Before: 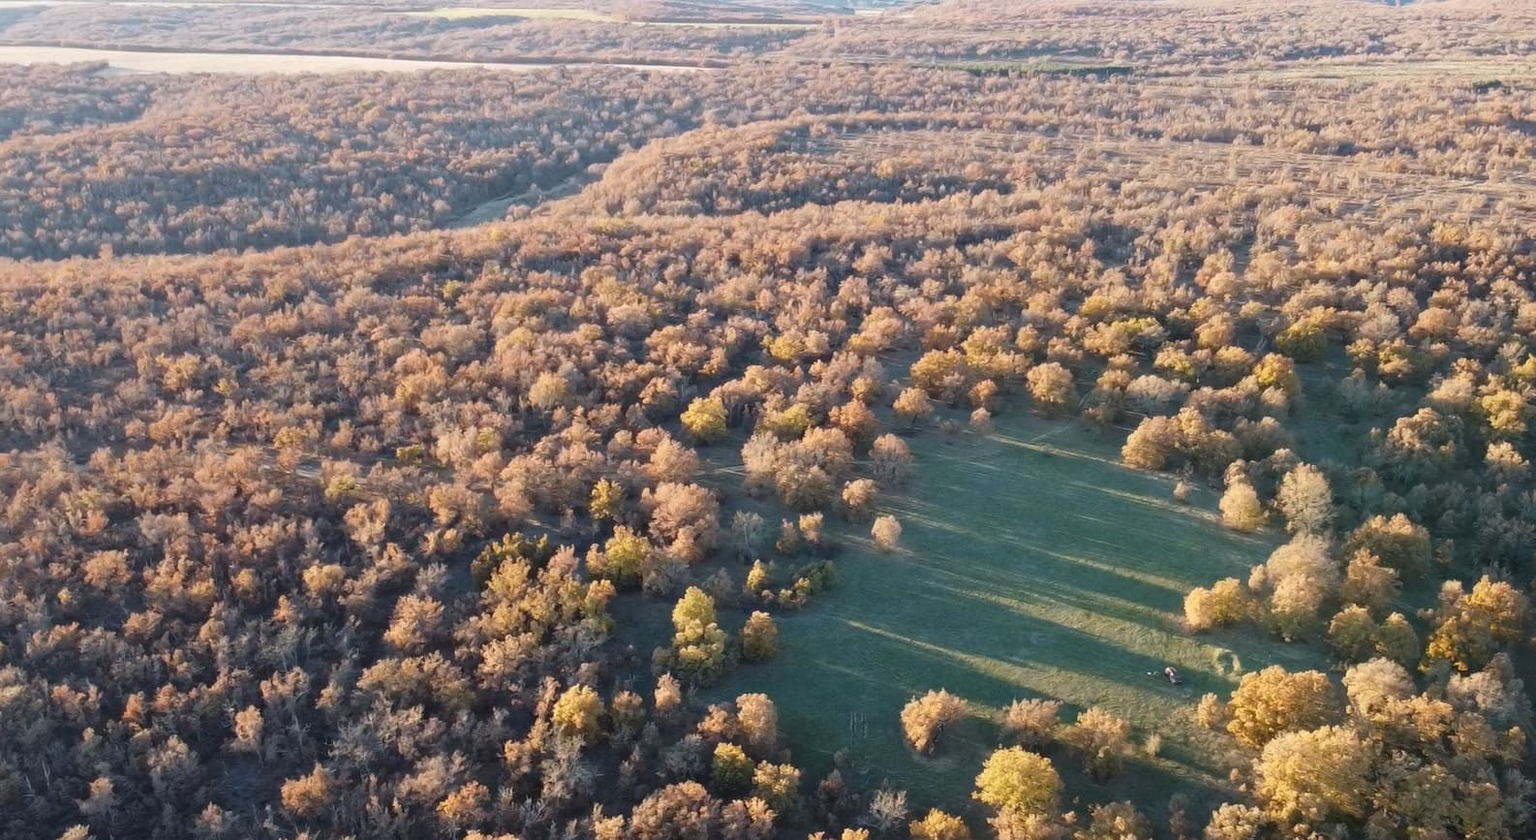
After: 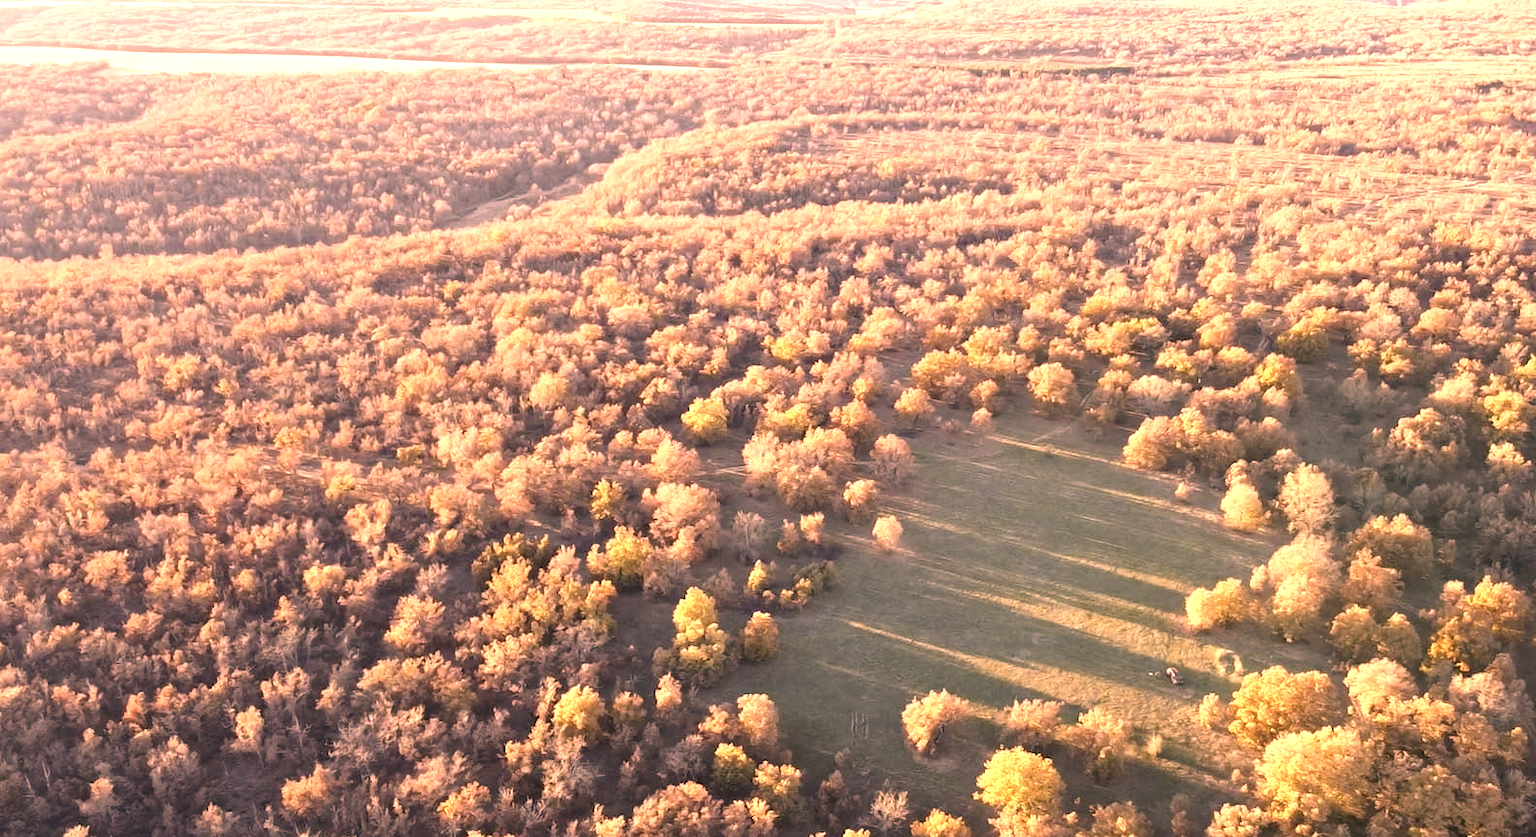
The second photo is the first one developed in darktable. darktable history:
crop: top 0.05%, bottom 0.098%
exposure: exposure 1.089 EV, compensate highlight preservation false
color correction: highlights a* 40, highlights b* 40, saturation 0.69
